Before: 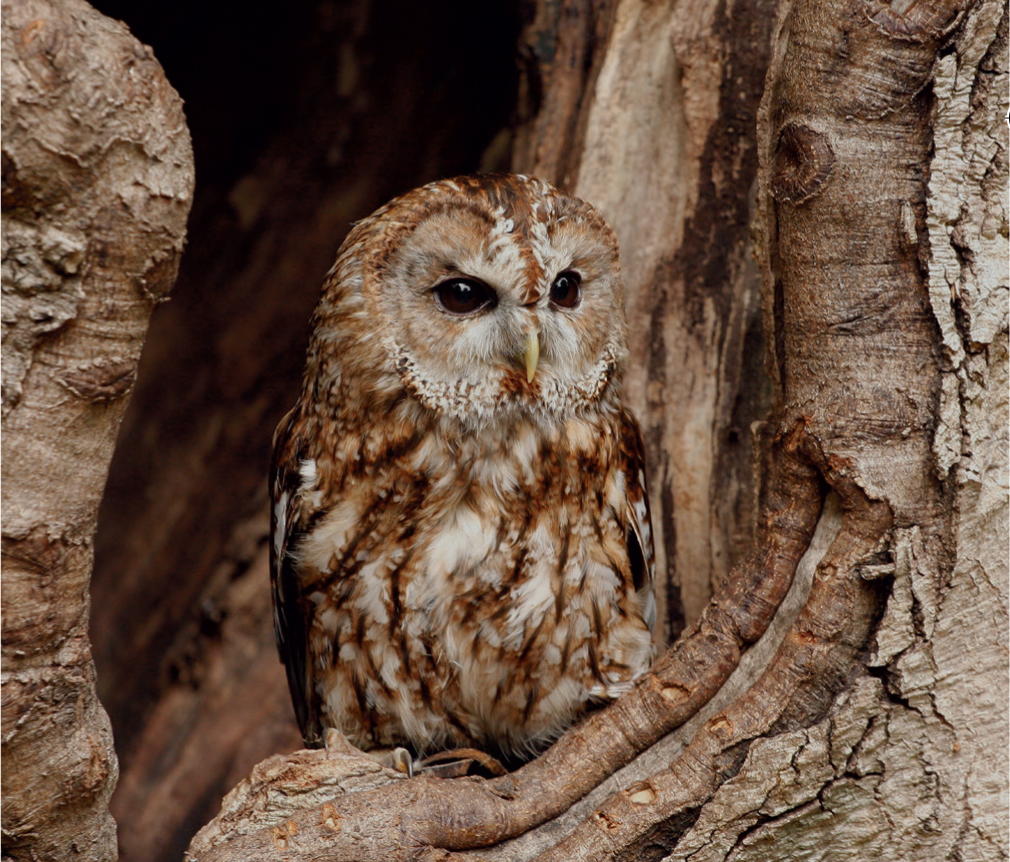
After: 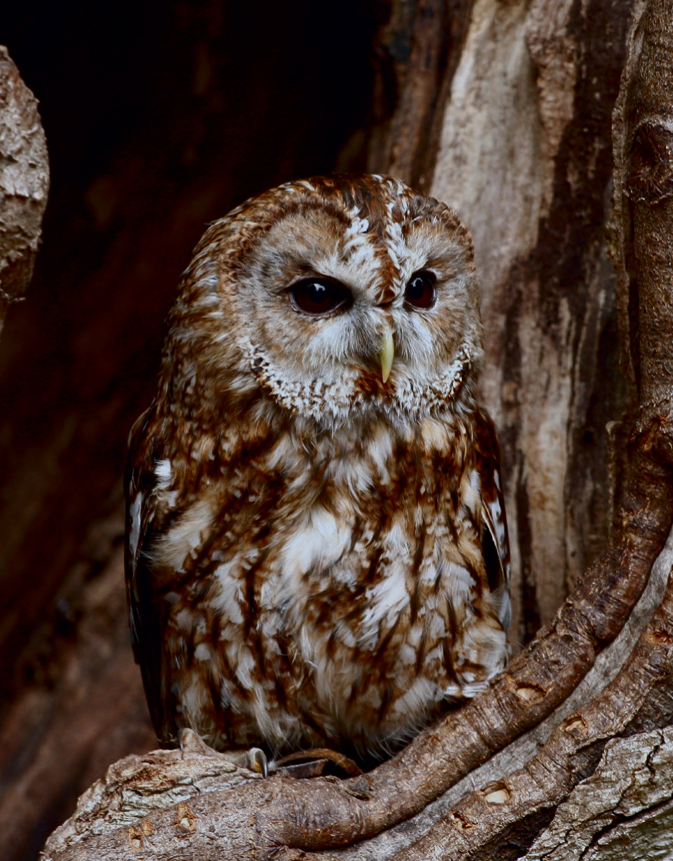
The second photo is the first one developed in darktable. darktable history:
crop and rotate: left 14.385%, right 18.948%
contrast brightness saturation: contrast 0.2, brightness -0.11, saturation 0.1
white balance: red 0.931, blue 1.11
